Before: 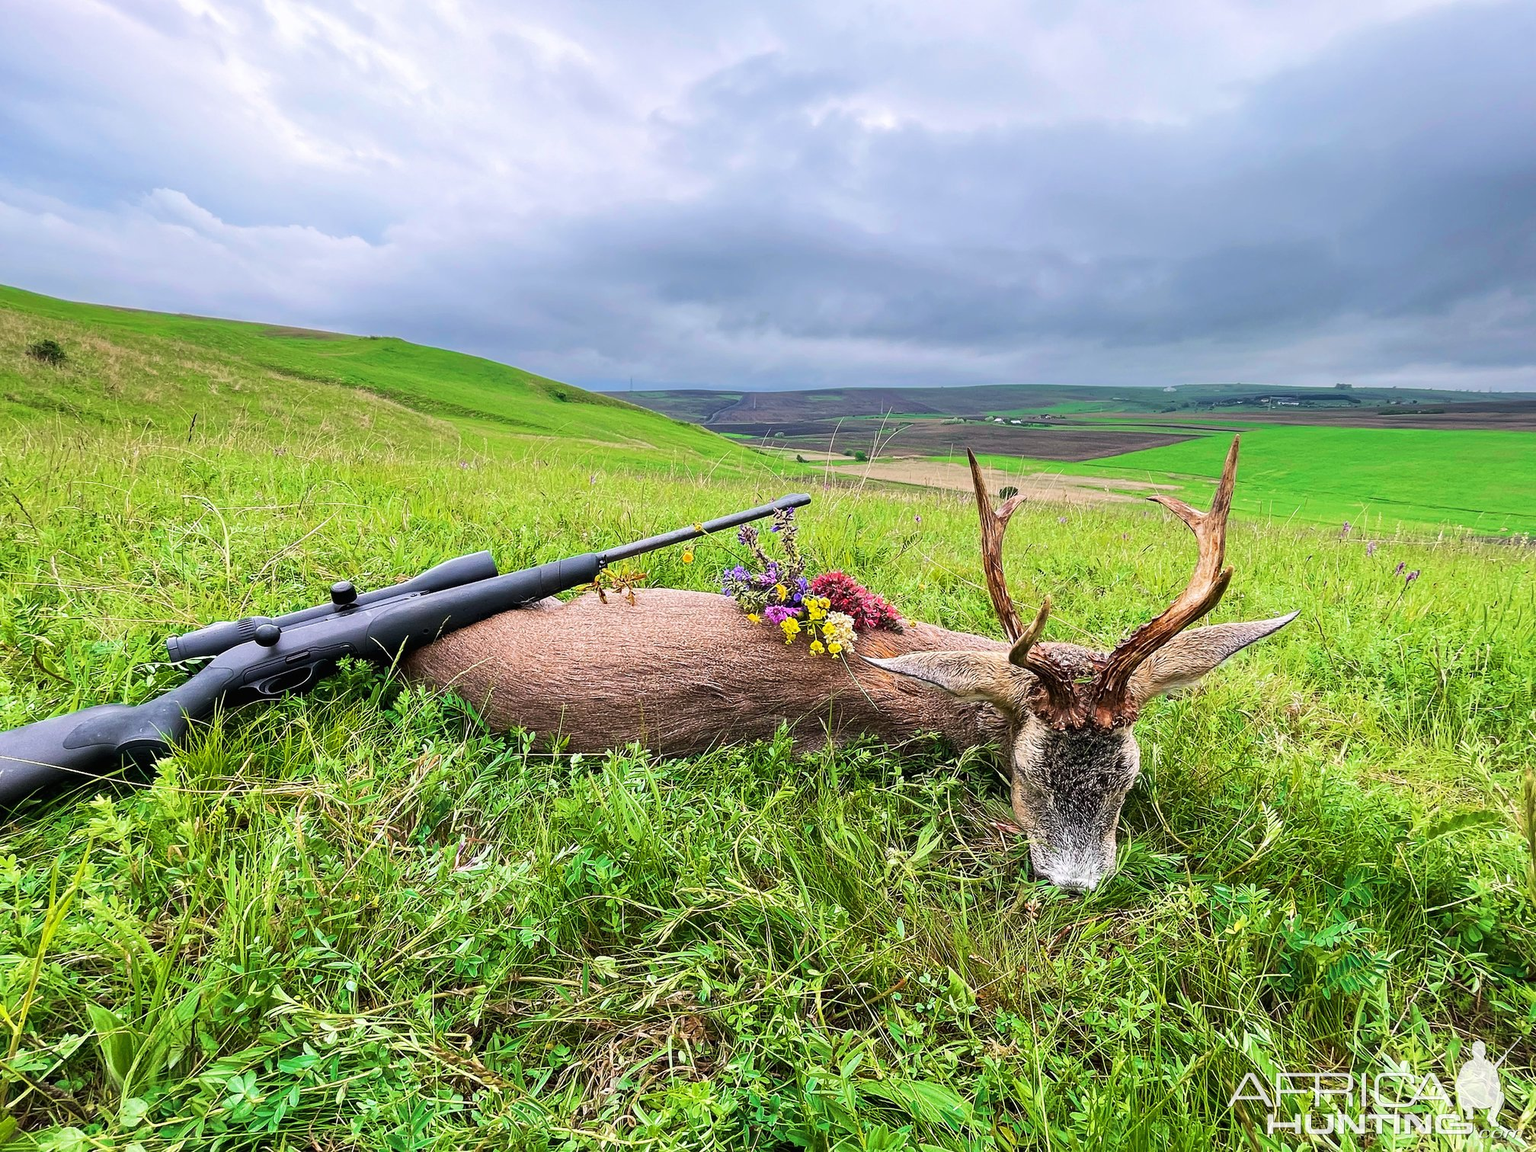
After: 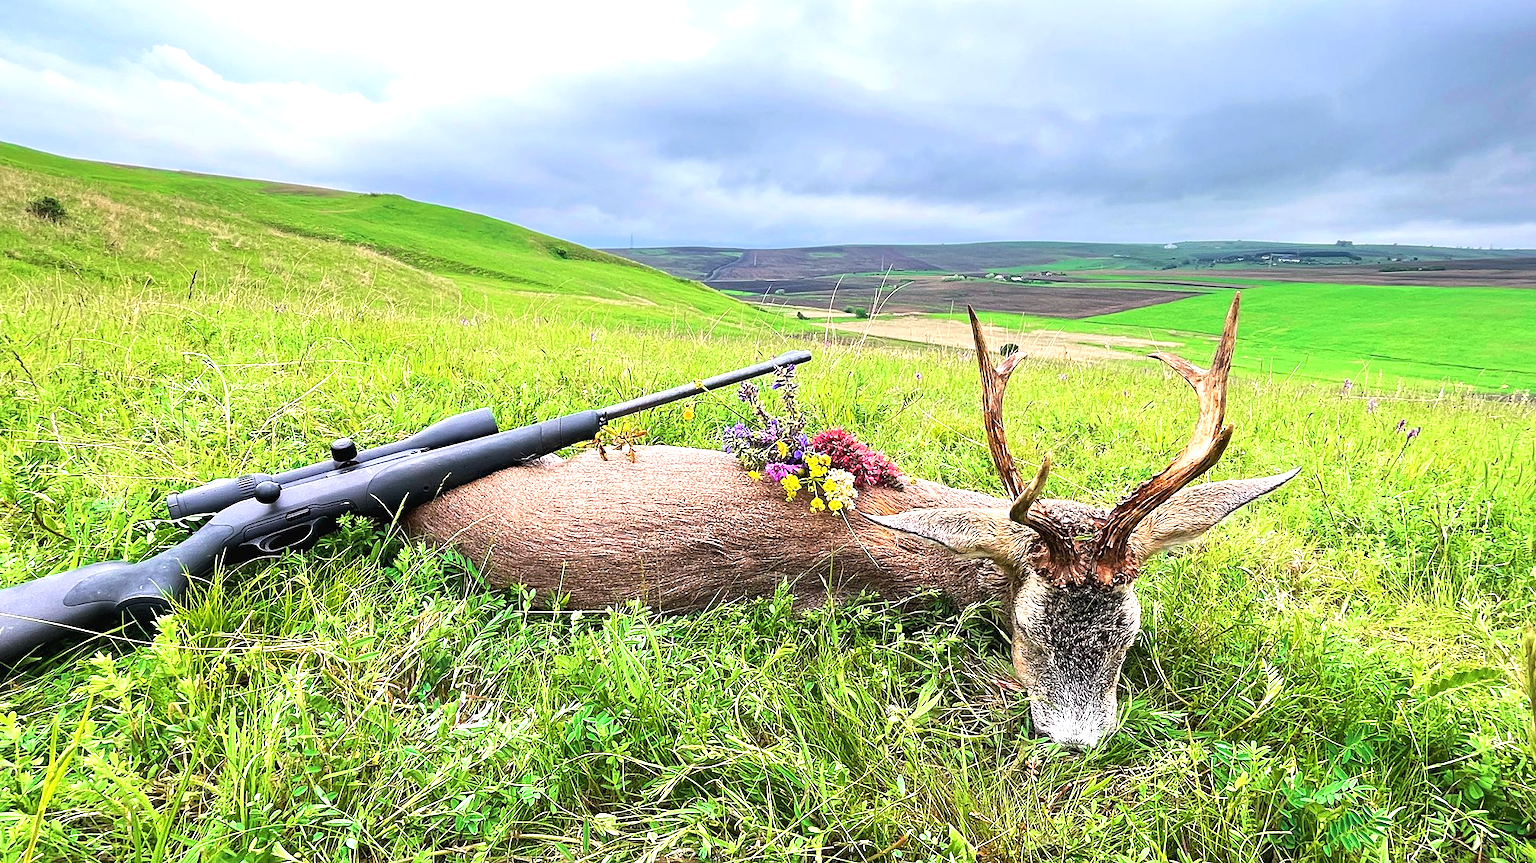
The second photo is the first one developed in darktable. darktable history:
color balance rgb: global vibrance -1%, saturation formula JzAzBz (2021)
crop and rotate: top 12.5%, bottom 12.5%
exposure: black level correction 0, exposure 0.7 EV, compensate exposure bias true, compensate highlight preservation false
sharpen: amount 0.2
